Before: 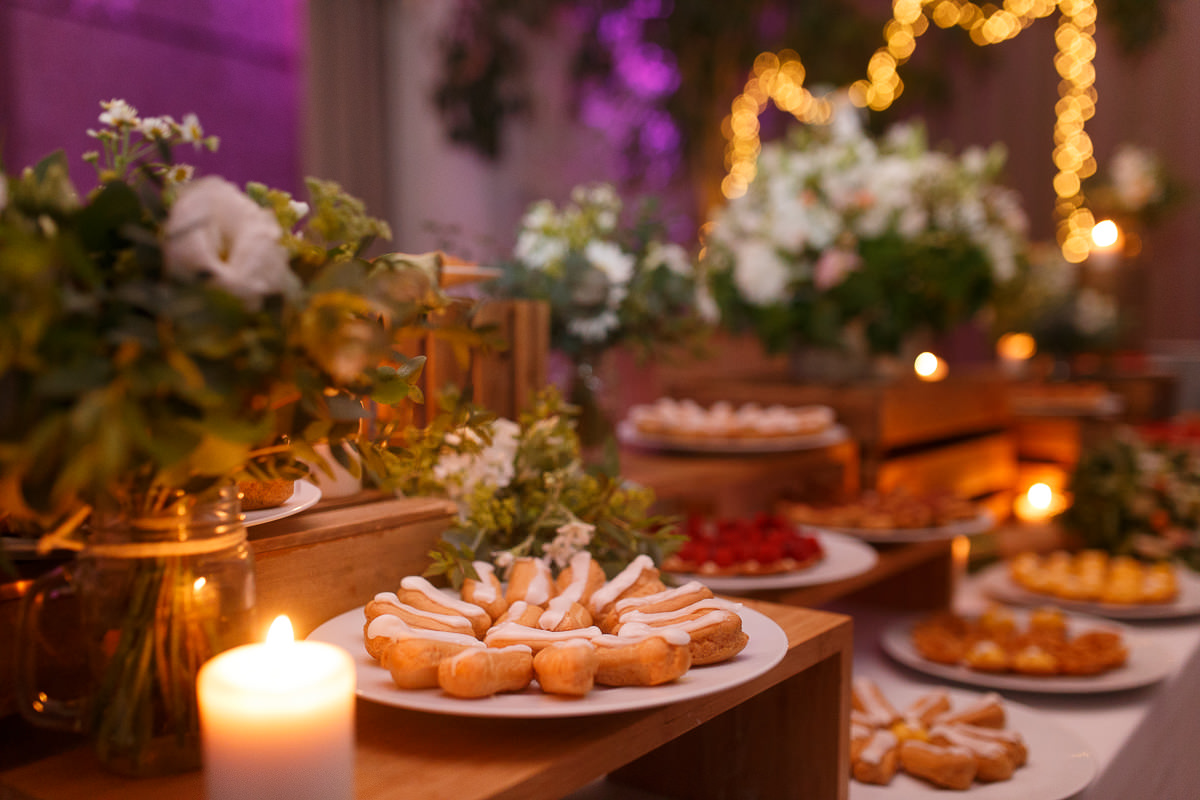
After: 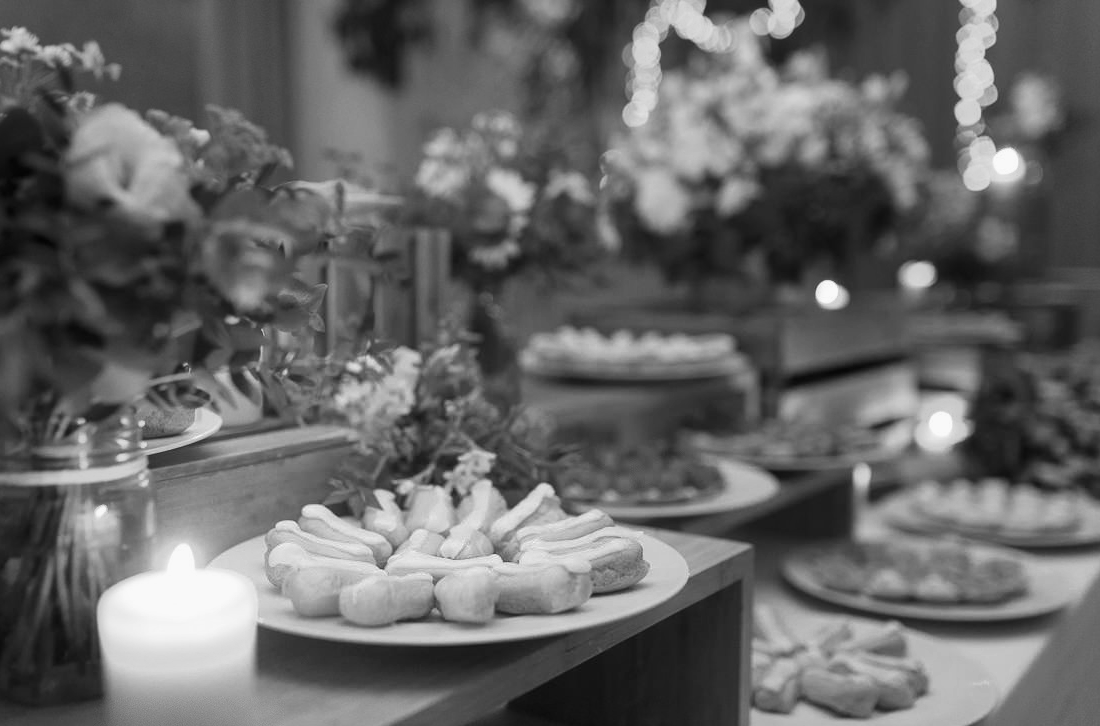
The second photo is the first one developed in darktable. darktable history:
color zones: curves: ch0 [(0.004, 0.588) (0.116, 0.636) (0.259, 0.476) (0.423, 0.464) (0.75, 0.5)]; ch1 [(0, 0) (0.143, 0) (0.286, 0) (0.429, 0) (0.571, 0) (0.714, 0) (0.857, 0)]
crop and rotate: left 8.262%, top 9.226%
color correction: highlights a* 0.162, highlights b* 29.53, shadows a* -0.162, shadows b* 21.09
